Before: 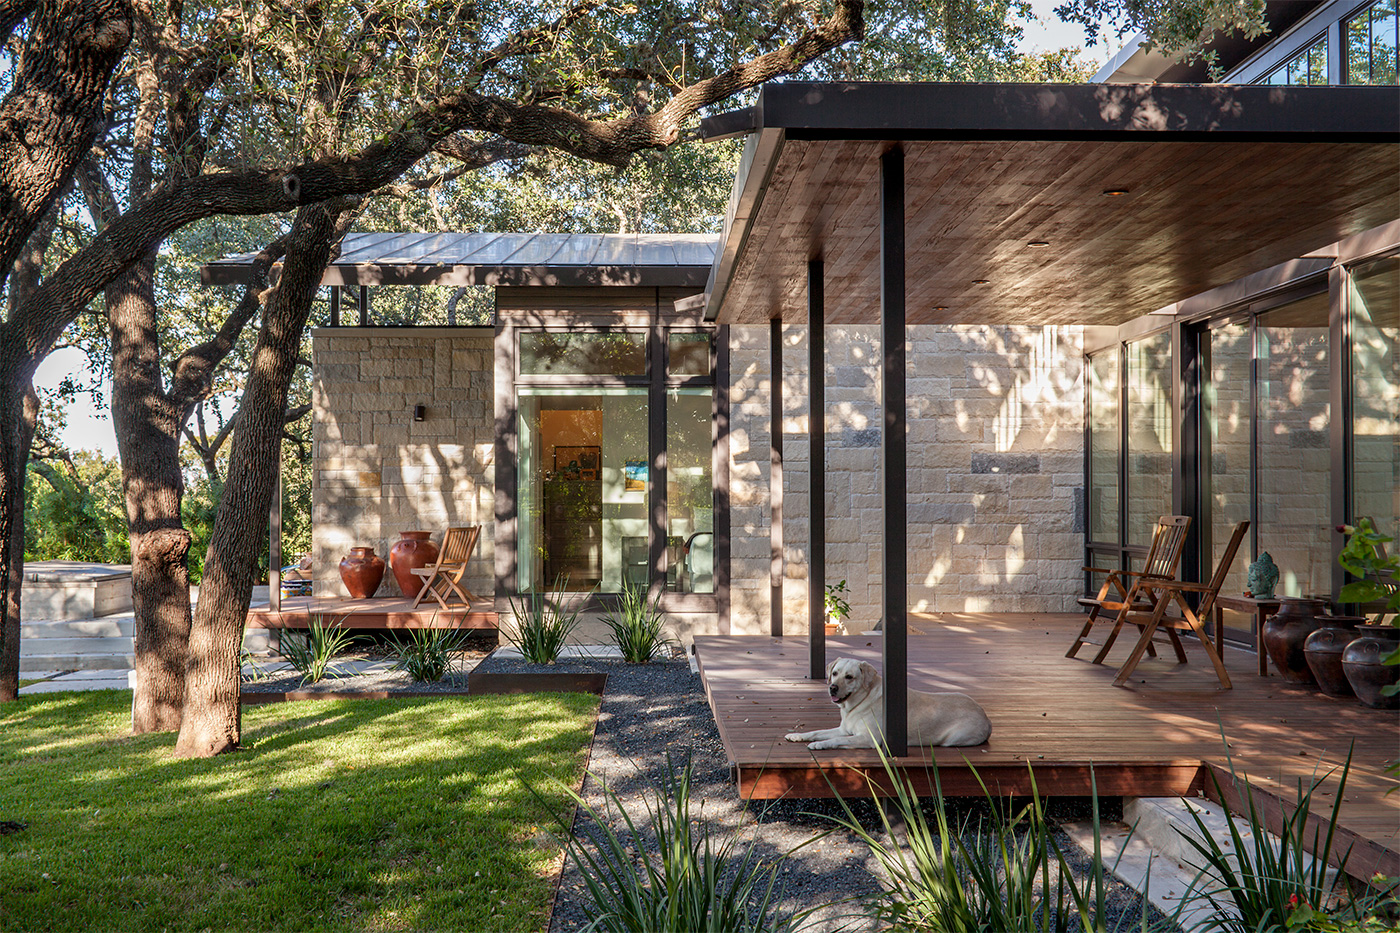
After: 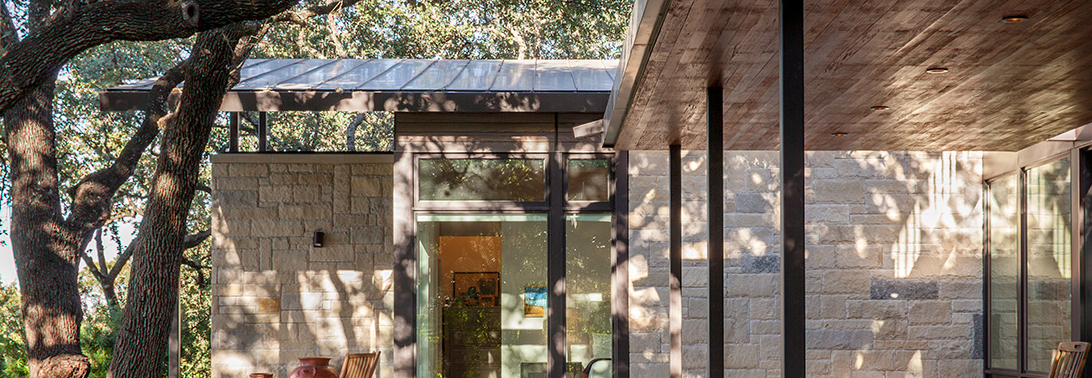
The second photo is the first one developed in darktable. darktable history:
crop: left 7.276%, top 18.66%, right 14.385%, bottom 40.403%
